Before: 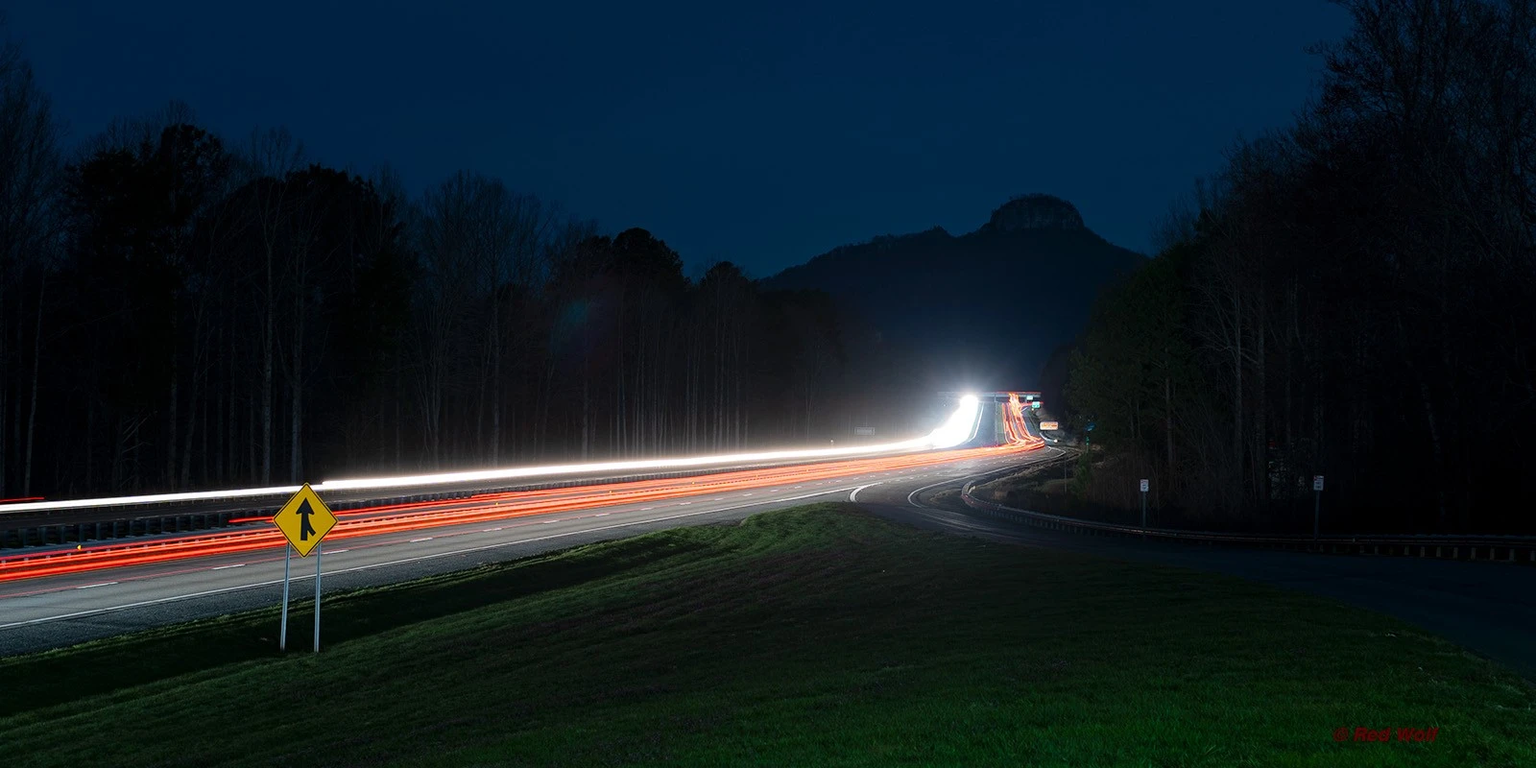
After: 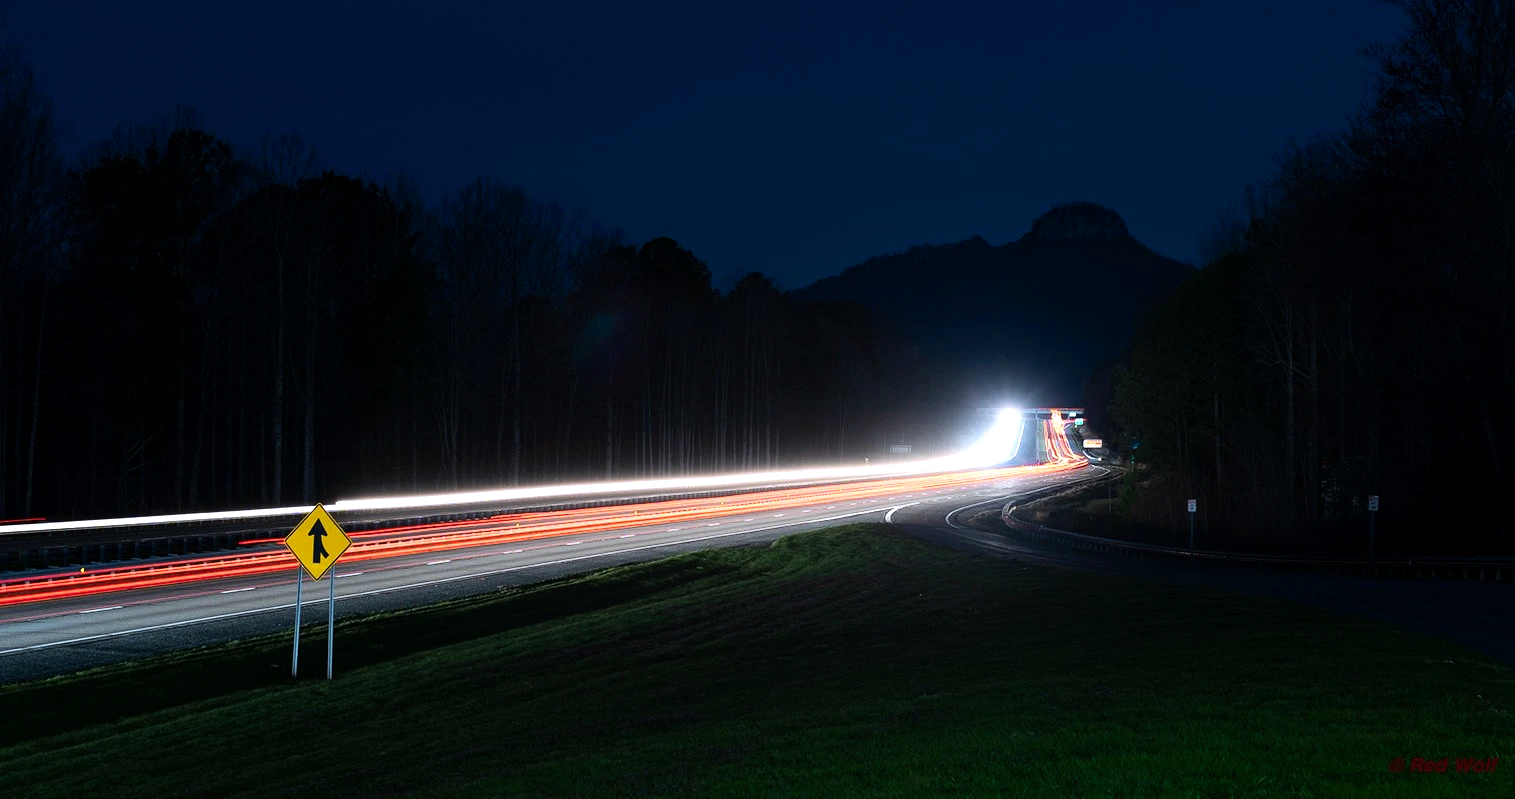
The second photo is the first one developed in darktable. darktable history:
tone equalizer: -8 EV -0.782 EV, -7 EV -0.695 EV, -6 EV -0.623 EV, -5 EV -0.4 EV, -3 EV 0.397 EV, -2 EV 0.6 EV, -1 EV 0.681 EV, +0 EV 0.744 EV, edges refinement/feathering 500, mask exposure compensation -1.57 EV, preserve details no
crop and rotate: left 0%, right 5.303%
color calibration: output R [0.994, 0.059, -0.119, 0], output G [-0.036, 1.09, -0.119, 0], output B [0.078, -0.108, 0.961, 0], illuminant as shot in camera, x 0.358, y 0.373, temperature 4628.91 K
